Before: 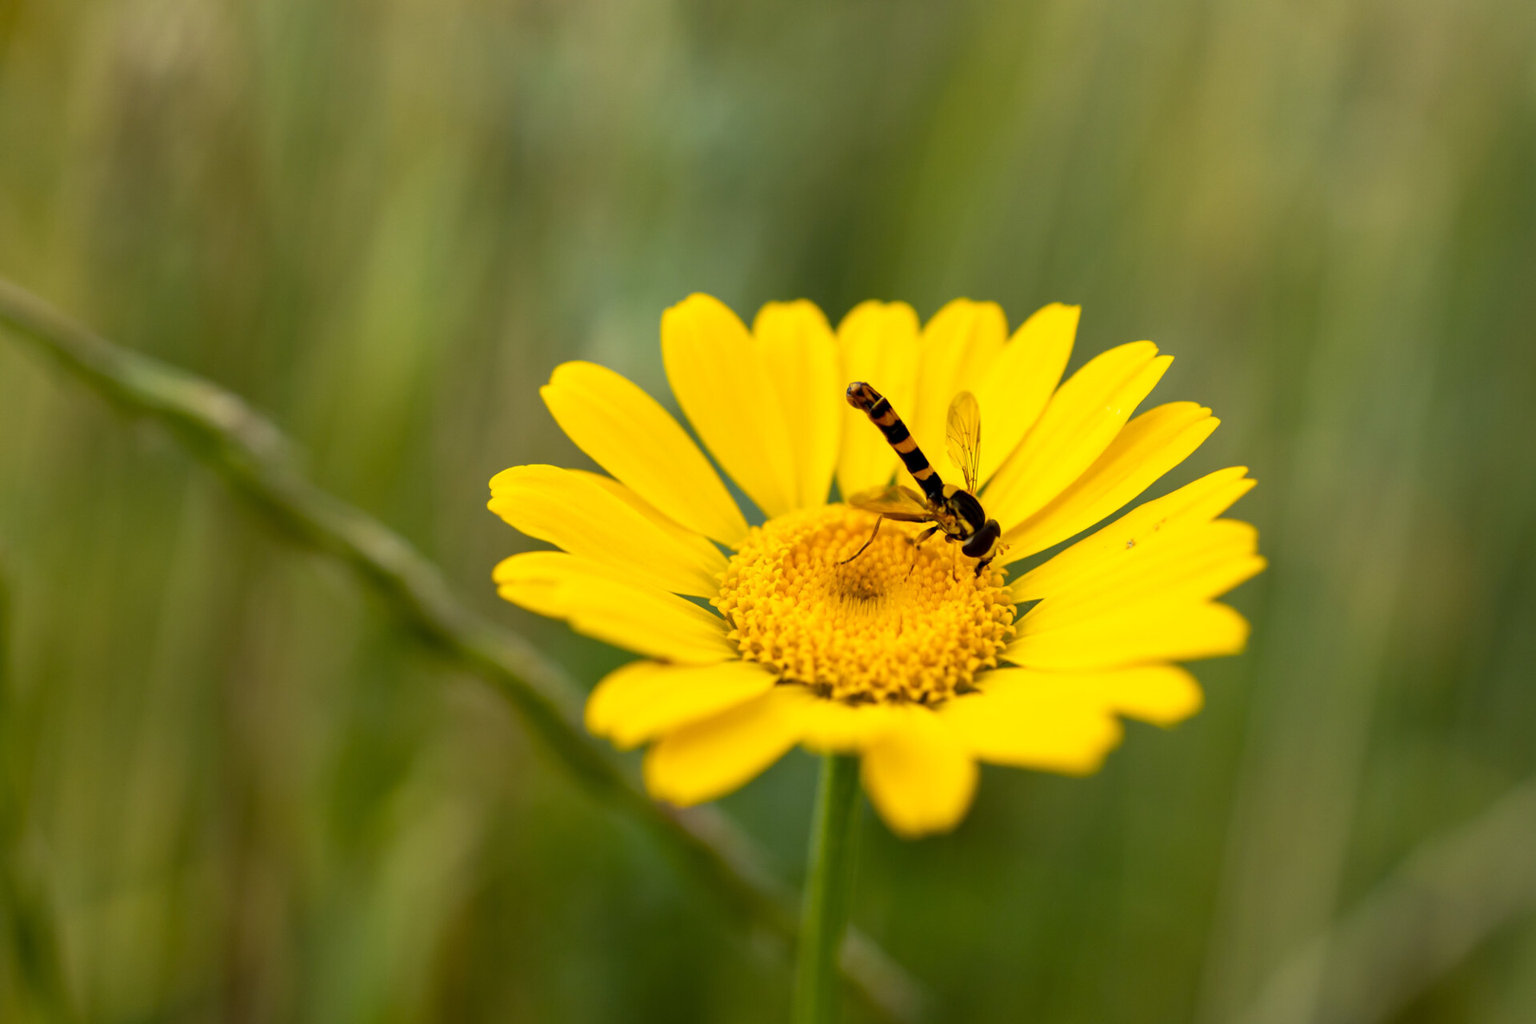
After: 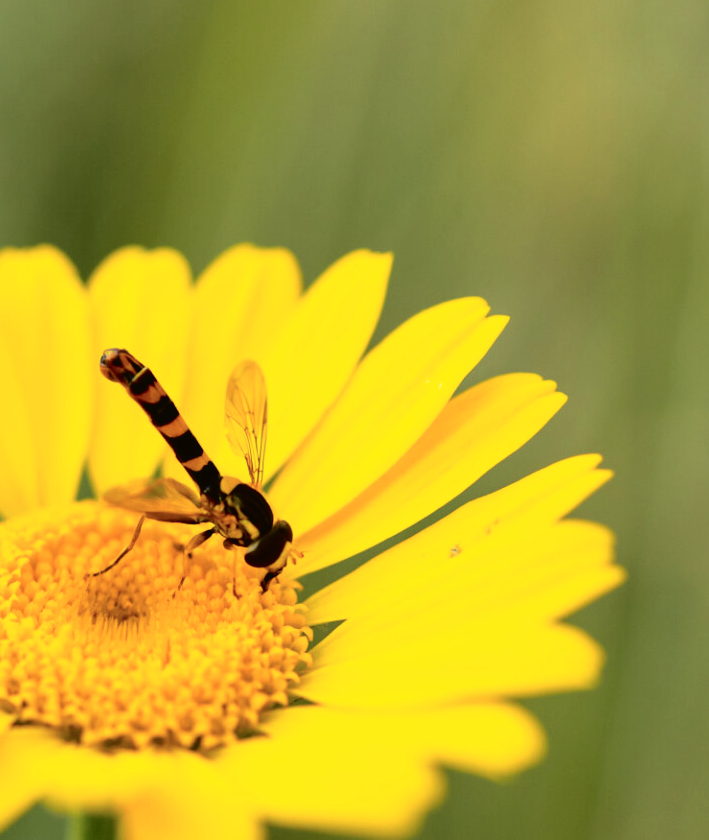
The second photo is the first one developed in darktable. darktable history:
crop and rotate: left 49.936%, top 10.094%, right 13.136%, bottom 24.256%
tone curve: curves: ch0 [(0, 0.021) (0.049, 0.044) (0.152, 0.14) (0.328, 0.377) (0.473, 0.543) (0.641, 0.705) (0.85, 0.894) (1, 0.969)]; ch1 [(0, 0) (0.302, 0.331) (0.427, 0.433) (0.472, 0.47) (0.502, 0.503) (0.527, 0.524) (0.564, 0.591) (0.602, 0.632) (0.677, 0.701) (0.859, 0.885) (1, 1)]; ch2 [(0, 0) (0.33, 0.301) (0.447, 0.44) (0.487, 0.496) (0.502, 0.516) (0.535, 0.563) (0.565, 0.6) (0.618, 0.629) (1, 1)], color space Lab, independent channels, preserve colors none
